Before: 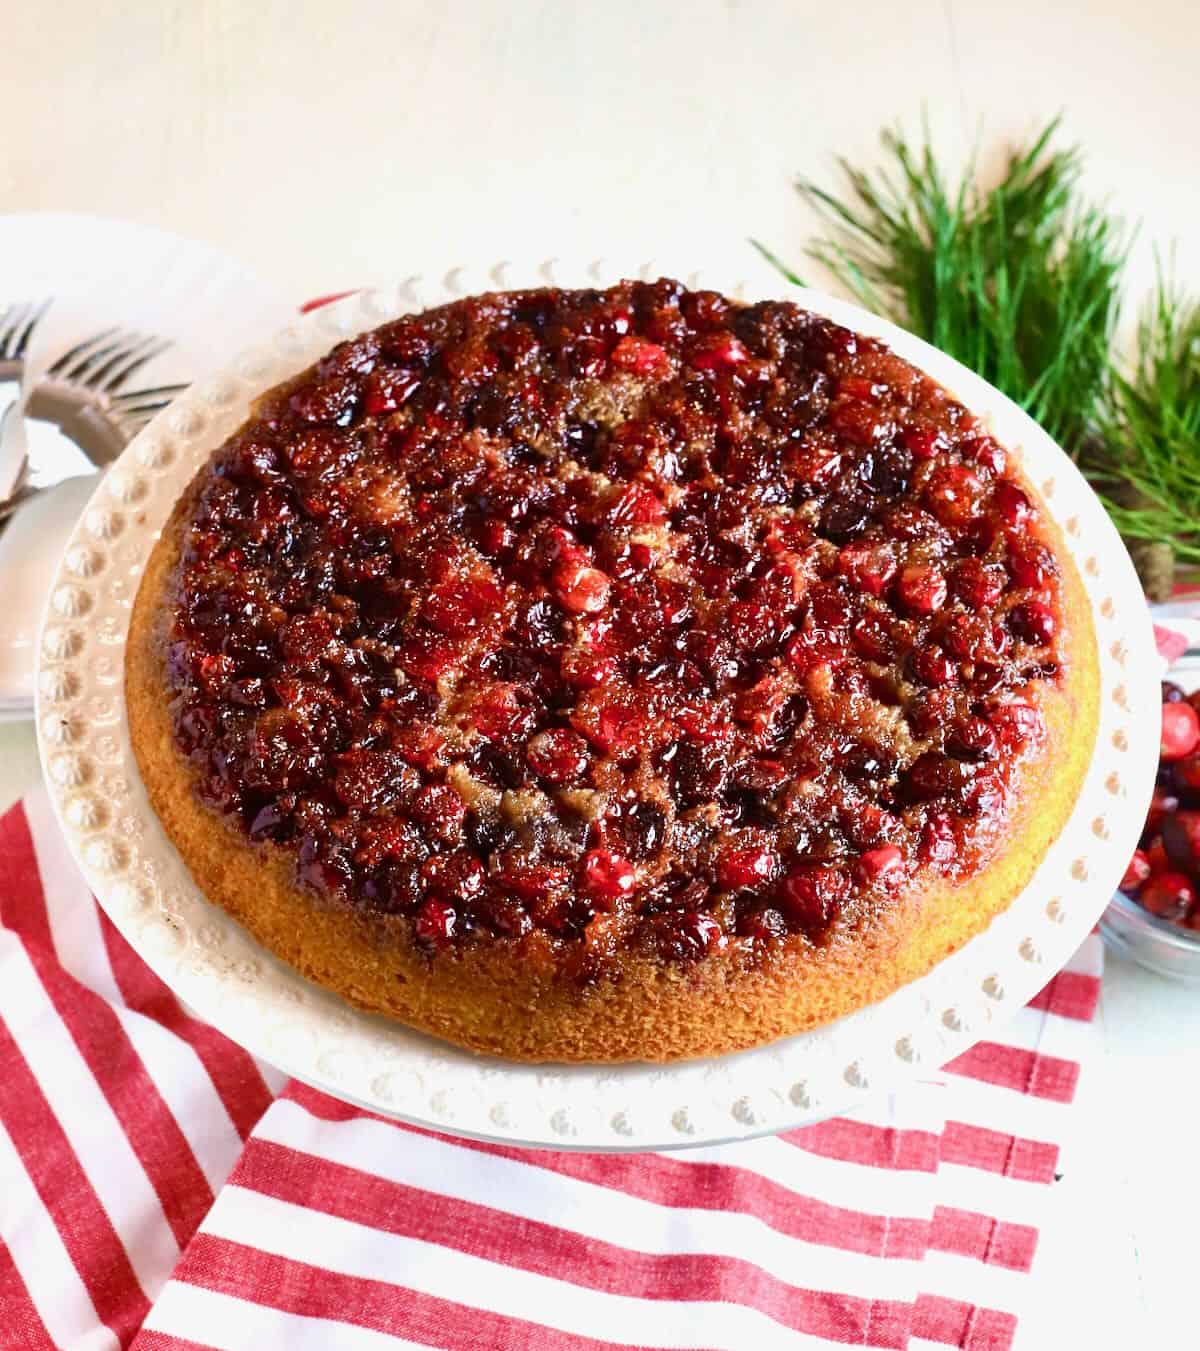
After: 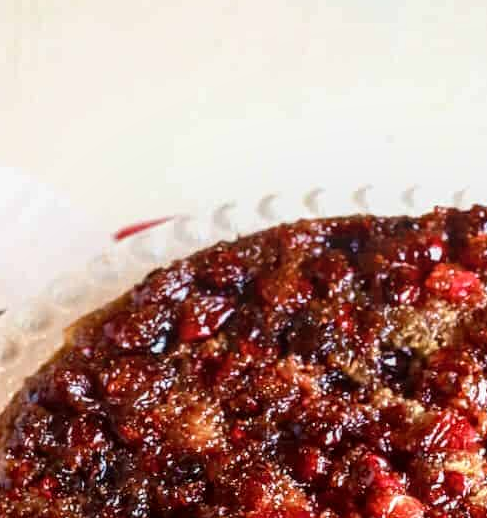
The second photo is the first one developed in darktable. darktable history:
contrast equalizer: octaves 7, y [[0.514, 0.573, 0.581, 0.508, 0.5, 0.5], [0.5 ×6], [0.5 ×6], [0 ×6], [0 ×6]], mix -0.185
crop: left 15.518%, top 5.456%, right 43.893%, bottom 56.142%
local contrast: on, module defaults
tone equalizer: smoothing diameter 2.23%, edges refinement/feathering 17.55, mask exposure compensation -1.57 EV, filter diffusion 5
